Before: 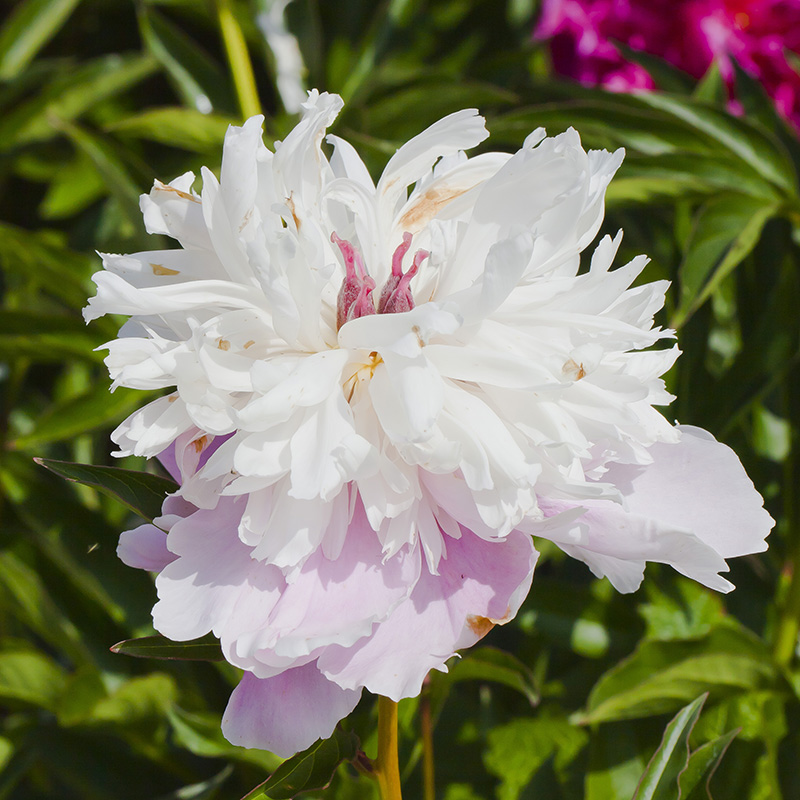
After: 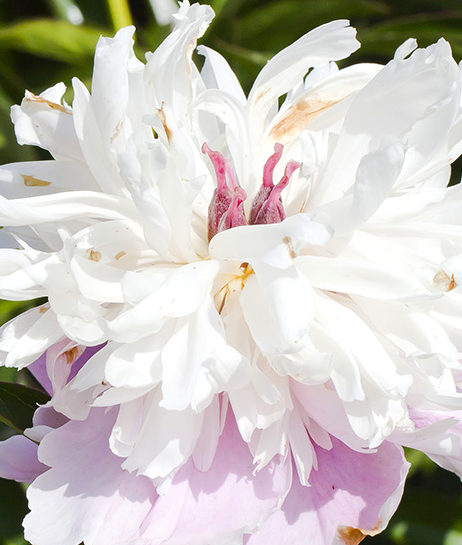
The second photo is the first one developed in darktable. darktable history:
tone equalizer: -8 EV -0.417 EV, -7 EV -0.389 EV, -6 EV -0.333 EV, -5 EV -0.222 EV, -3 EV 0.222 EV, -2 EV 0.333 EV, -1 EV 0.389 EV, +0 EV 0.417 EV, edges refinement/feathering 500, mask exposure compensation -1.57 EV, preserve details no
crop: left 16.202%, top 11.208%, right 26.045%, bottom 20.557%
